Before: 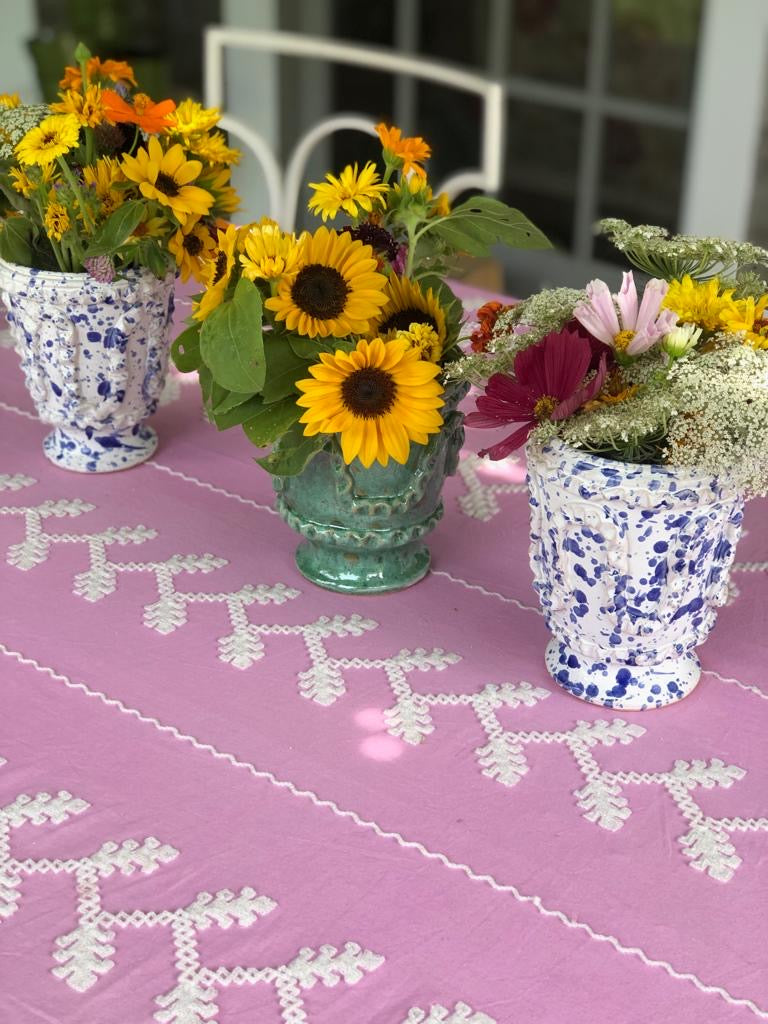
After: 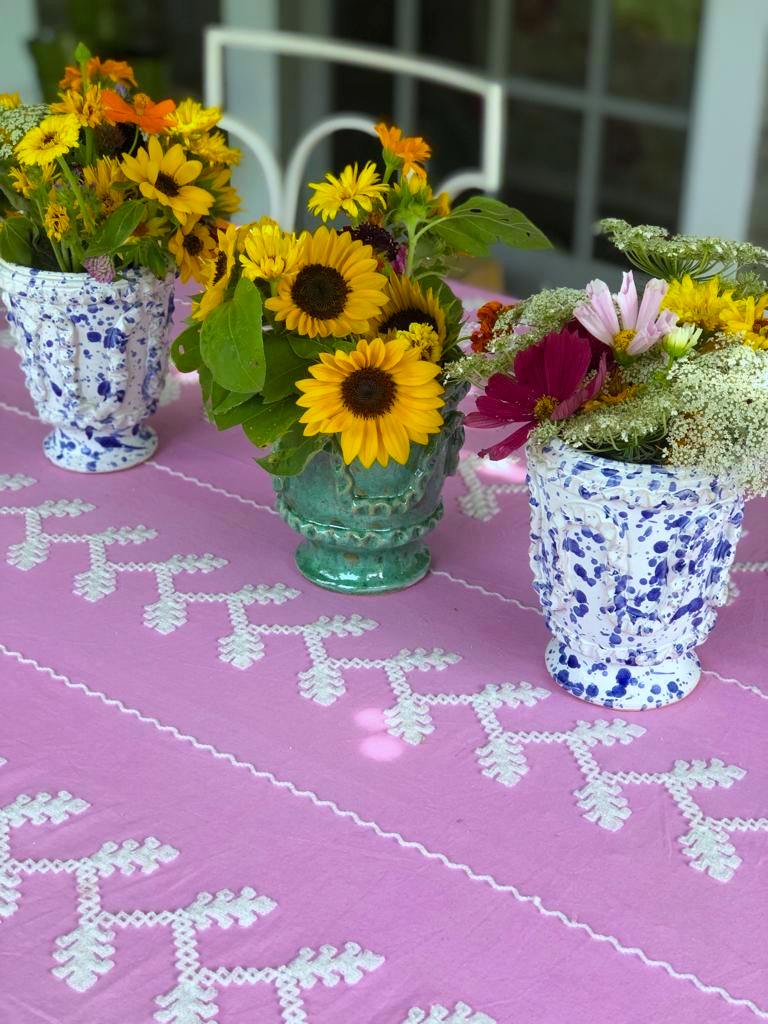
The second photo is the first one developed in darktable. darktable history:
color balance rgb: perceptual saturation grading › global saturation 25%, global vibrance 20%
tone equalizer: on, module defaults
white balance: red 0.925, blue 1.046
